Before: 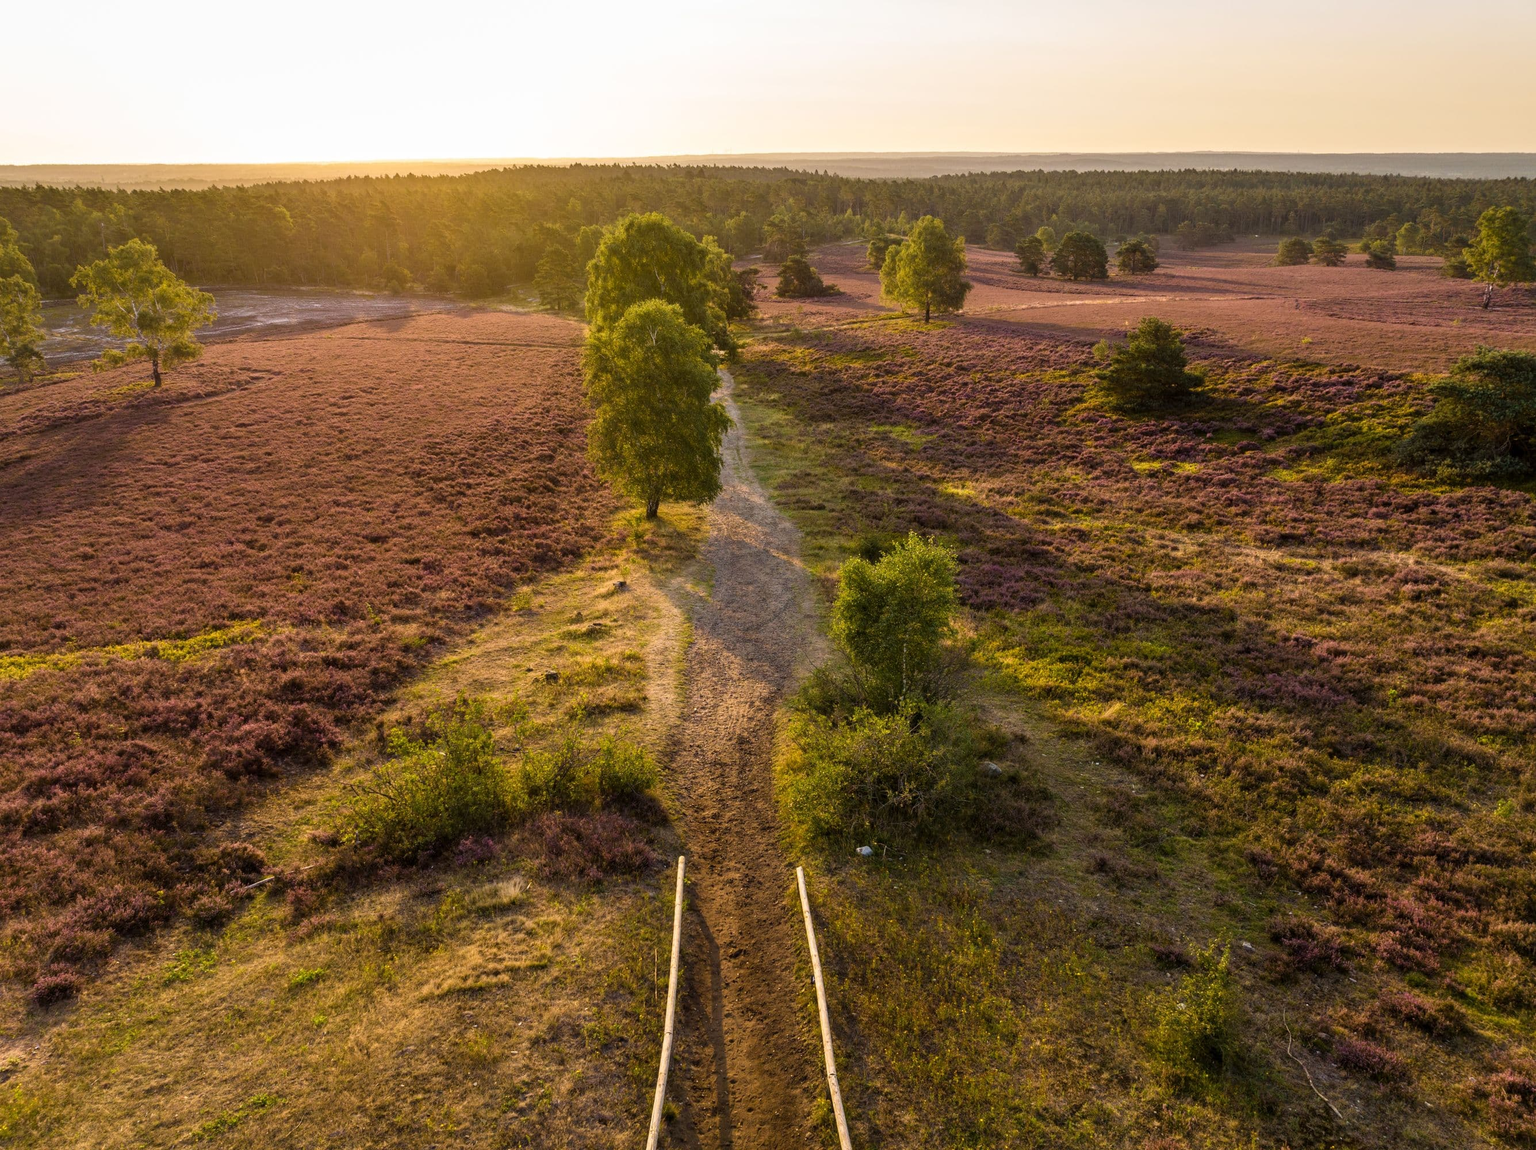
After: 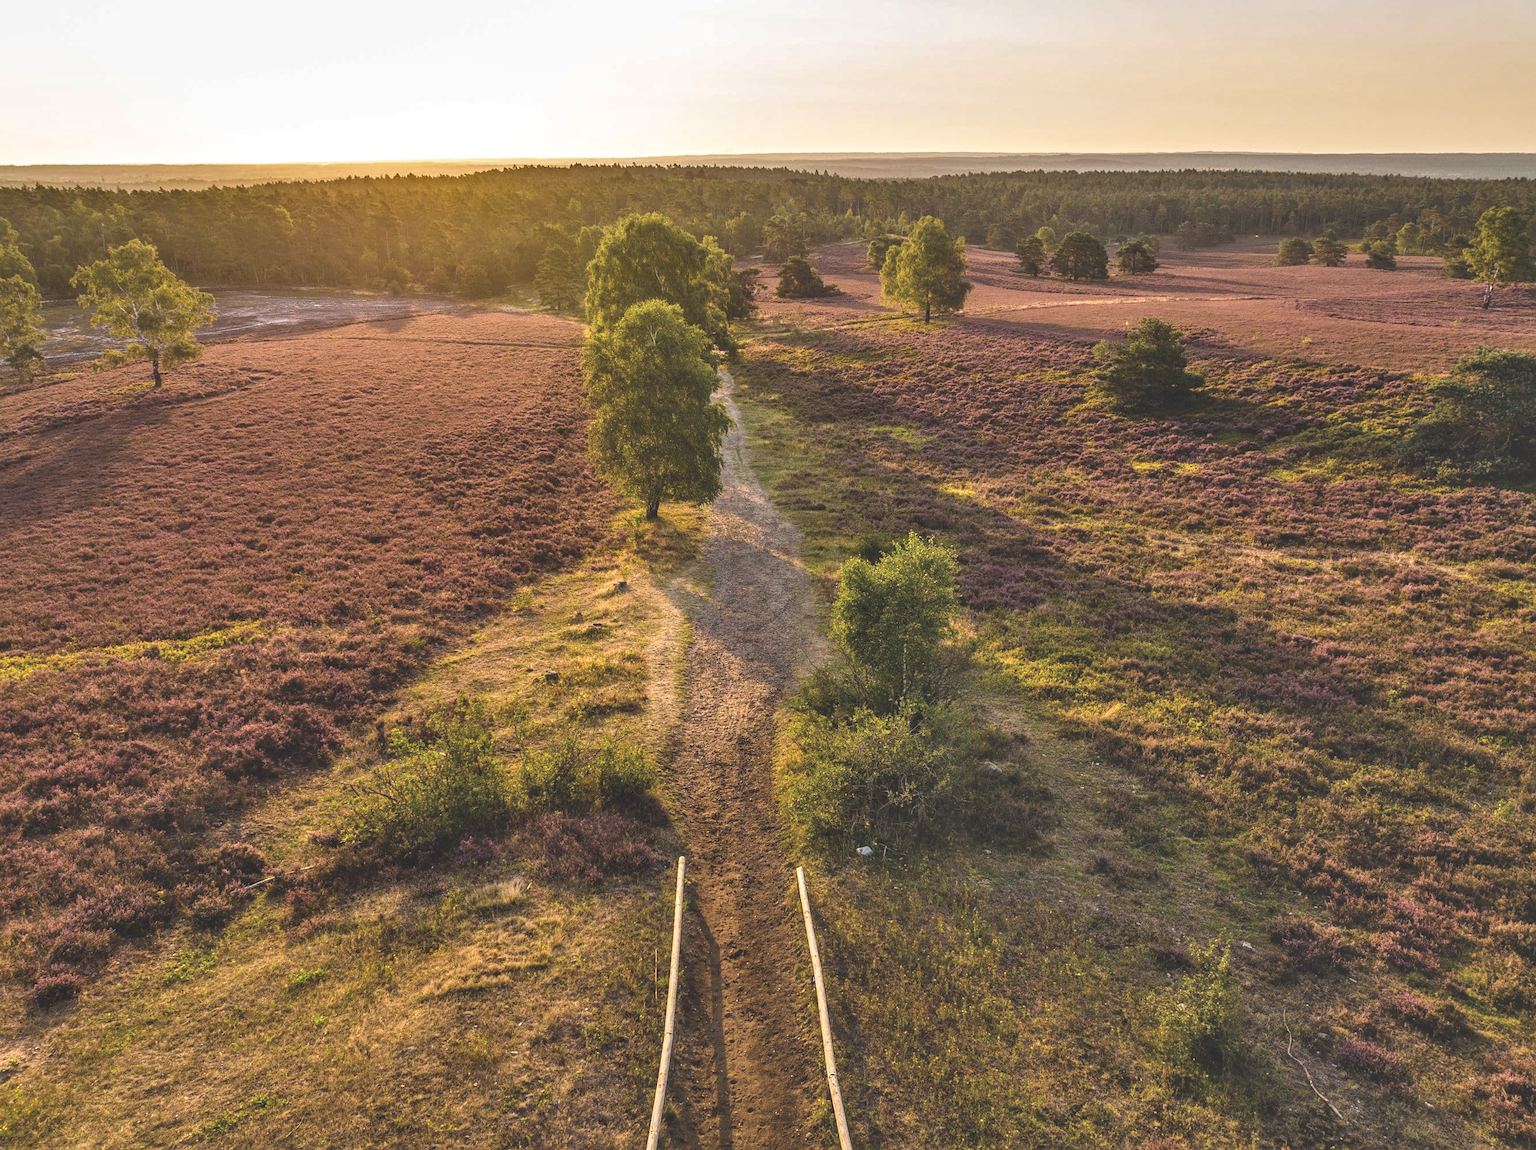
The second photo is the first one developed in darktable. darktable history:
local contrast: on, module defaults
shadows and highlights: shadows 58.21, soften with gaussian
exposure: black level correction -0.027, compensate highlight preservation false
sharpen: amount 0.211
